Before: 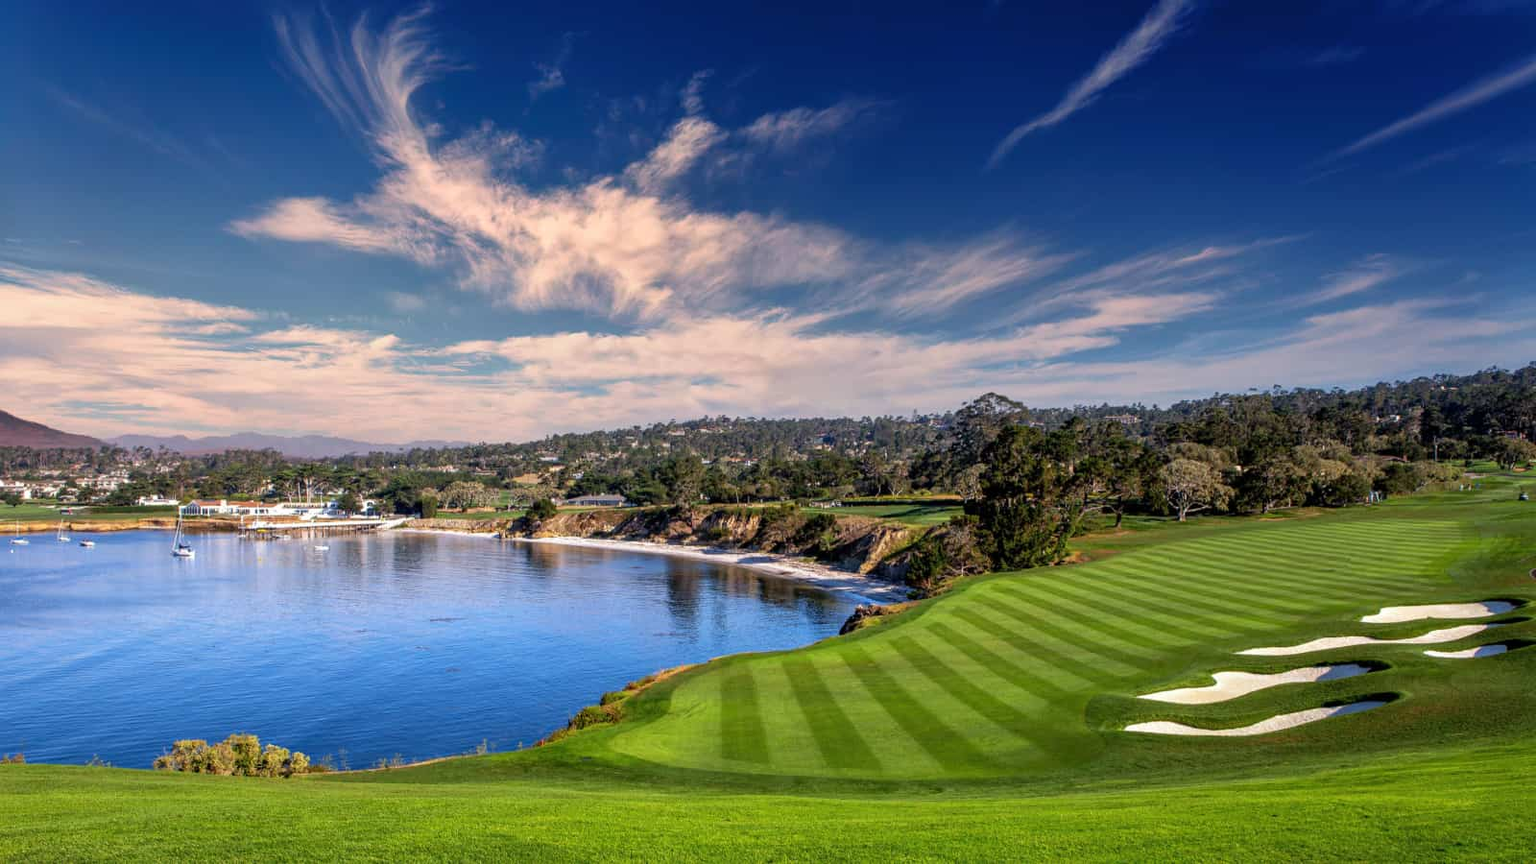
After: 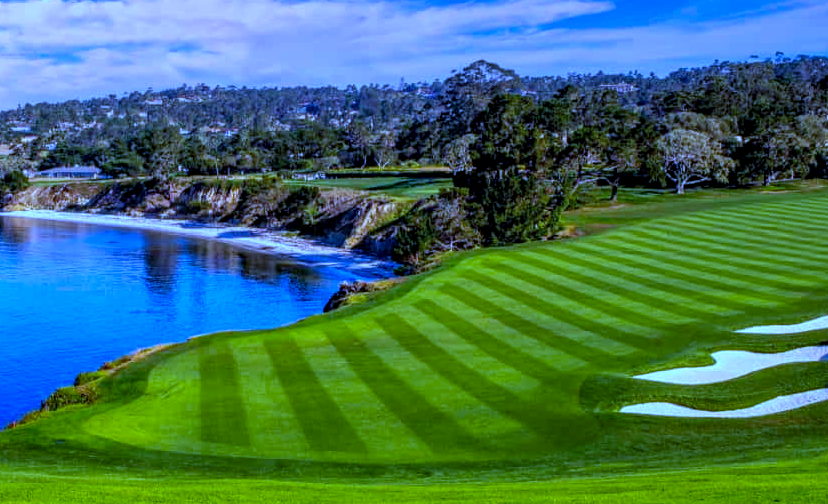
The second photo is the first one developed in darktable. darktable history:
white balance: red 0.766, blue 1.537
local contrast: on, module defaults
crop: left 34.479%, top 38.822%, right 13.718%, bottom 5.172%
color balance rgb: perceptual saturation grading › global saturation 25%, global vibrance 20%
